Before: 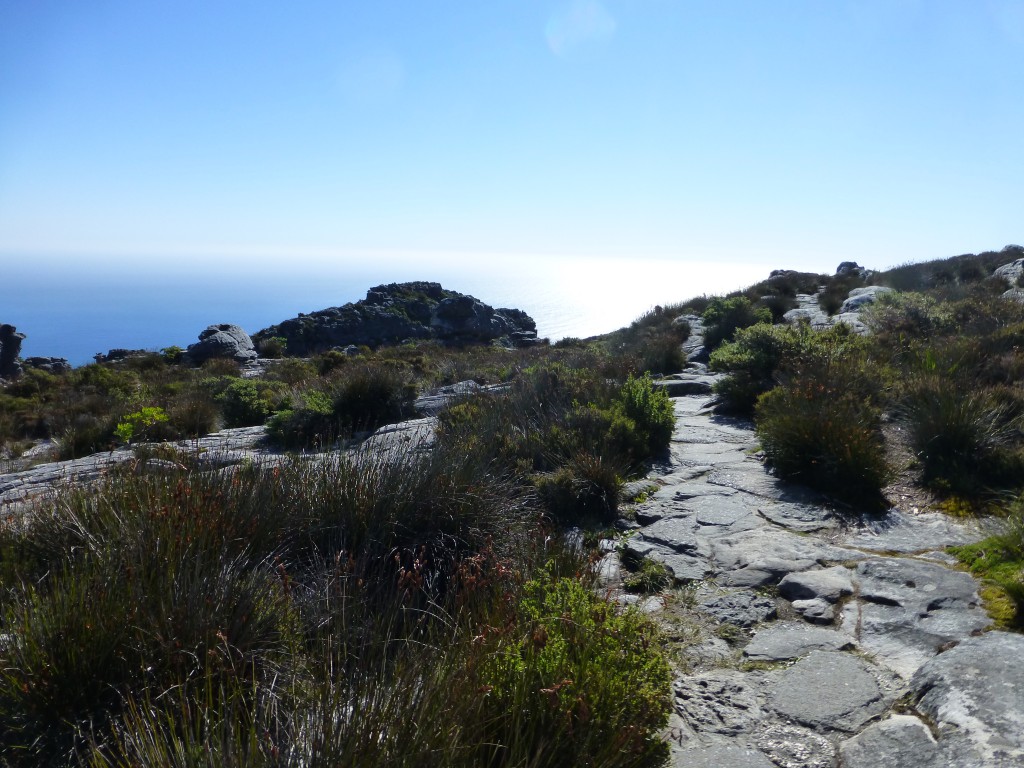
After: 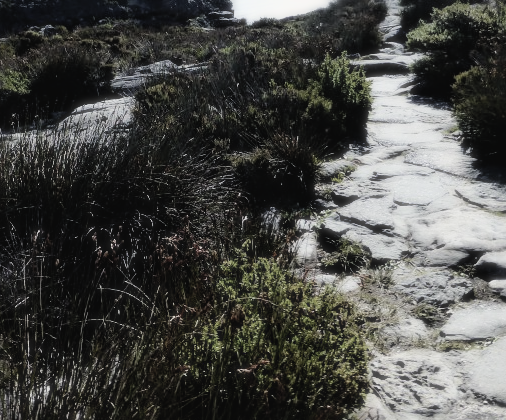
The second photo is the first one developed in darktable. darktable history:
white balance: red 1.009, blue 0.985
filmic rgb: black relative exposure -7.32 EV, white relative exposure 5.09 EV, hardness 3.2
contrast brightness saturation: contrast -0.05, saturation -0.41
crop: left 29.672%, top 41.786%, right 20.851%, bottom 3.487%
exposure: exposure -0.151 EV, compensate highlight preservation false
sharpen: radius 4
bloom: size 0%, threshold 54.82%, strength 8.31%
